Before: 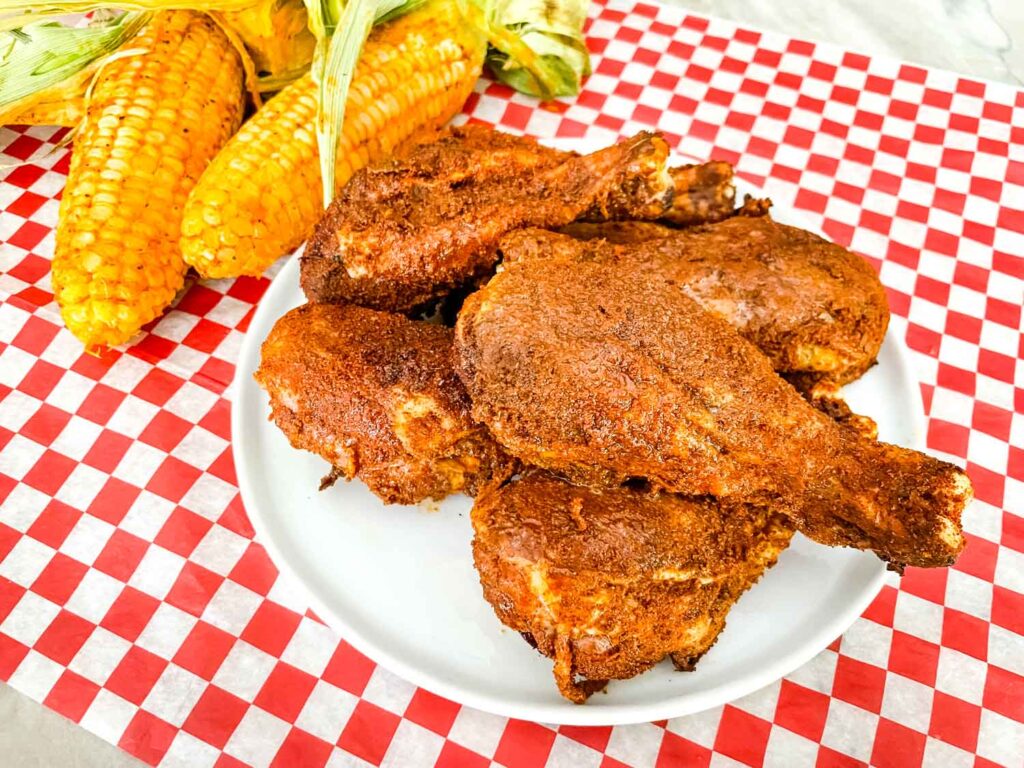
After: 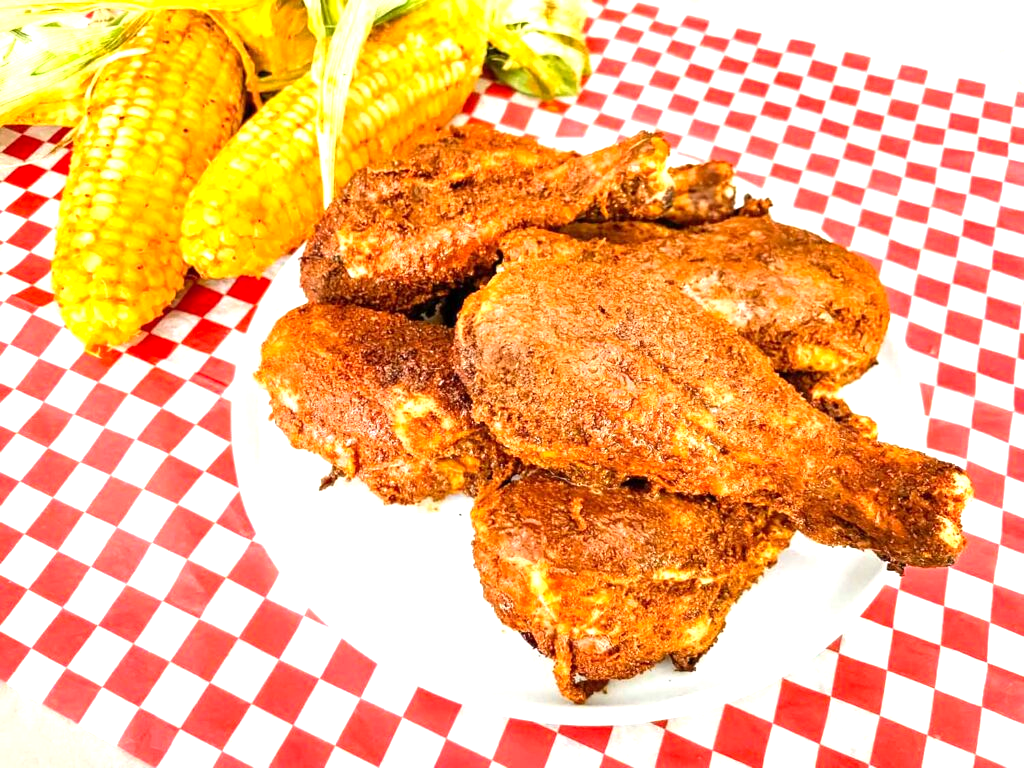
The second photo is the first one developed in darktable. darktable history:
levels: levels [0, 0.43, 0.859]
exposure: exposure 0.2 EV, compensate highlight preservation false
